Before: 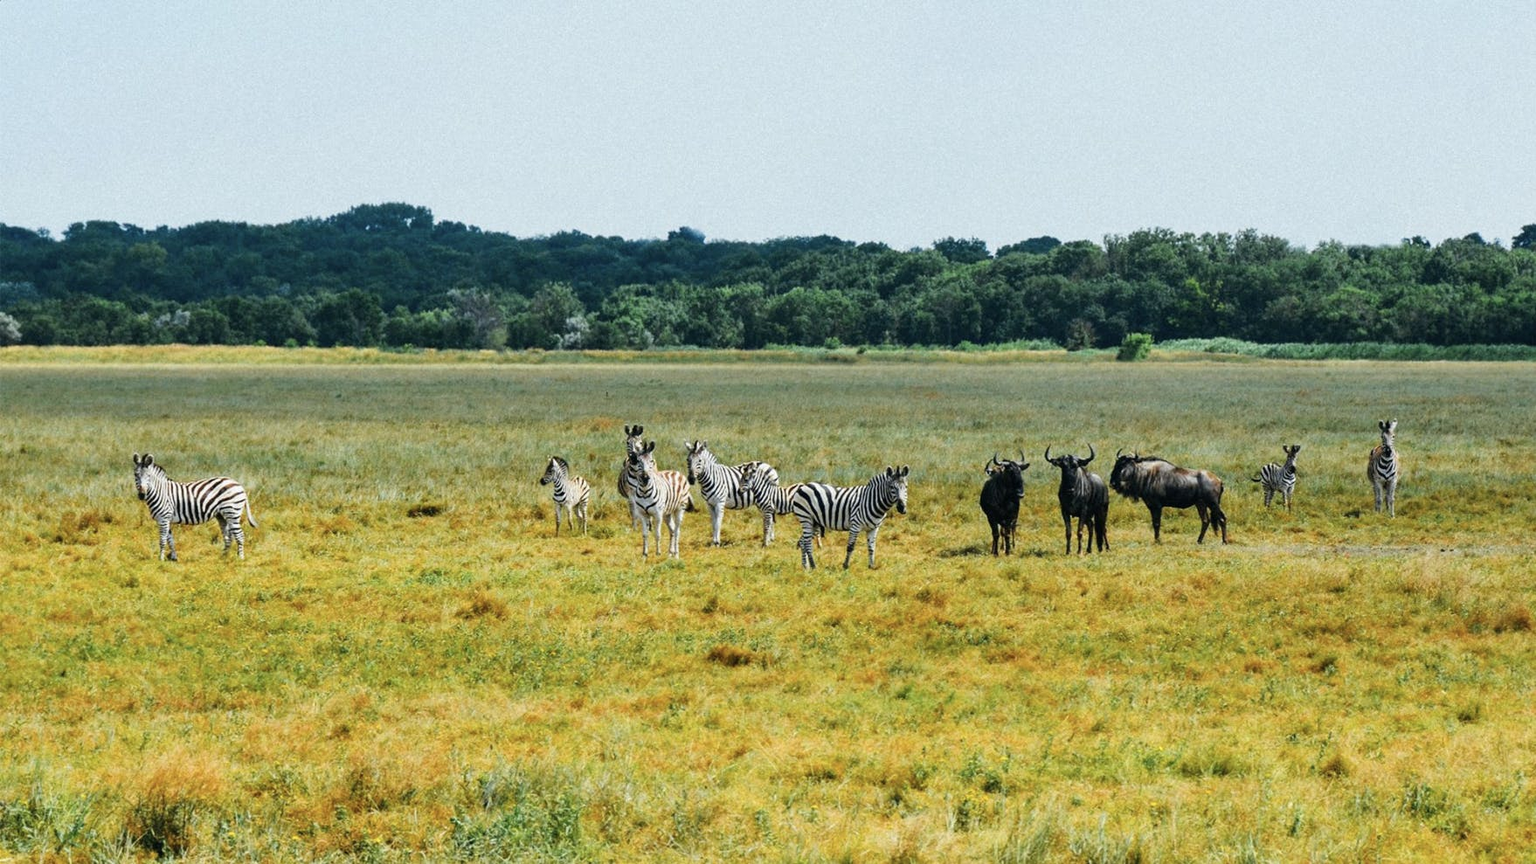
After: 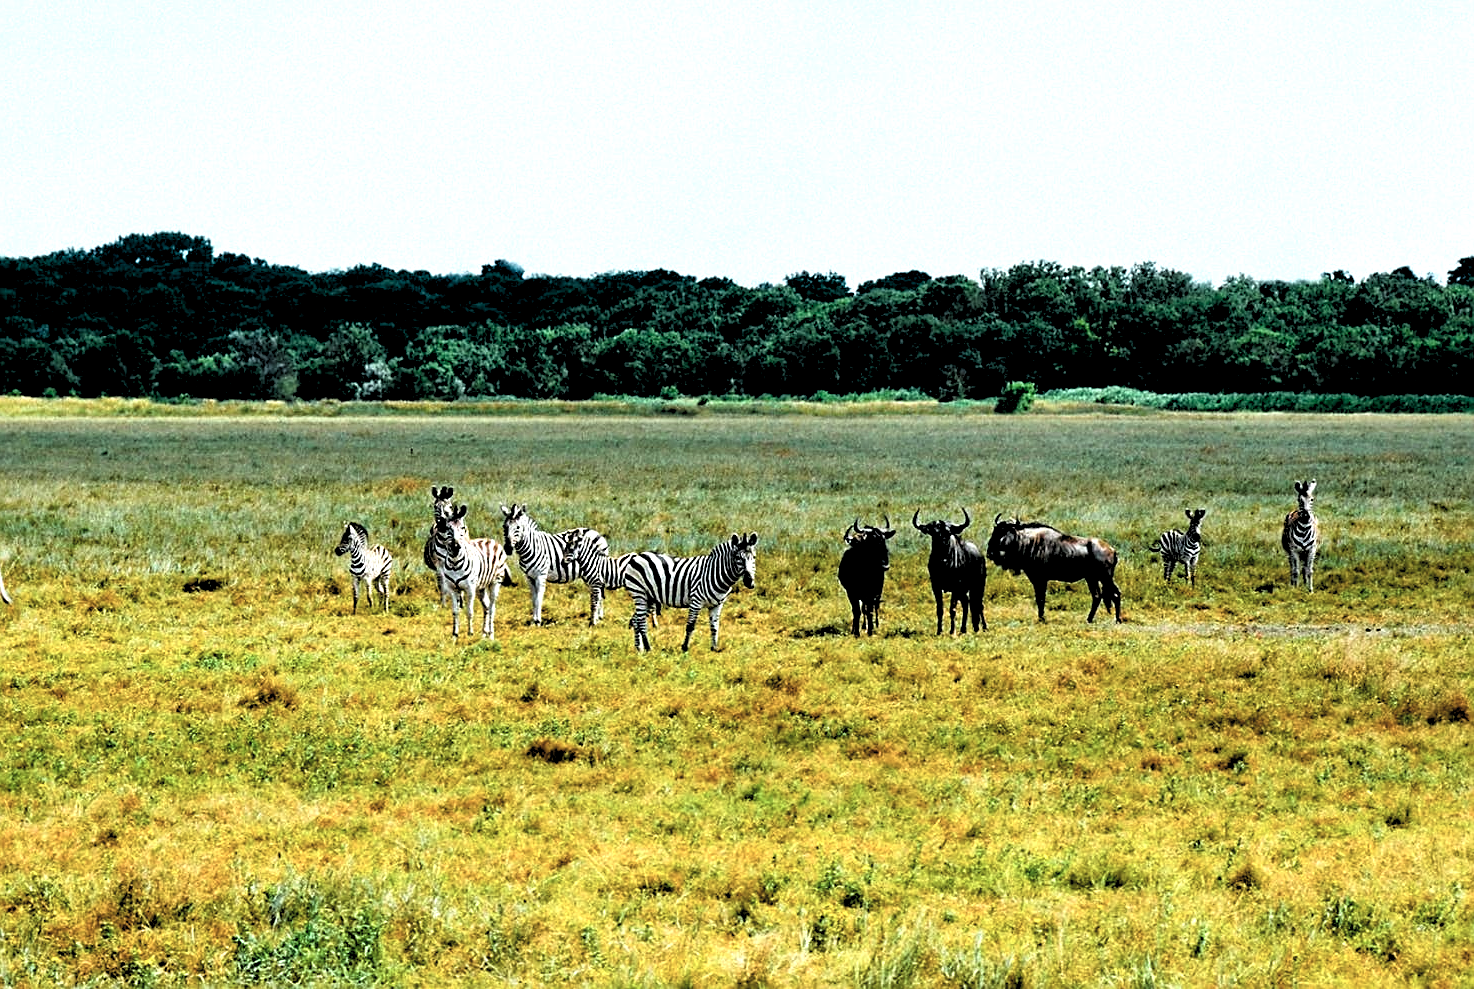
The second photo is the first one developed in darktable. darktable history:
color contrast: blue-yellow contrast 0.62
crop: left 16.145%
color balance rgb: linear chroma grading › global chroma 9%, perceptual saturation grading › global saturation 36%, perceptual saturation grading › shadows 35%, perceptual brilliance grading › global brilliance 15%, perceptual brilliance grading › shadows -35%, global vibrance 15%
sharpen: on, module defaults
rgb levels: levels [[0.034, 0.472, 0.904], [0, 0.5, 1], [0, 0.5, 1]]
